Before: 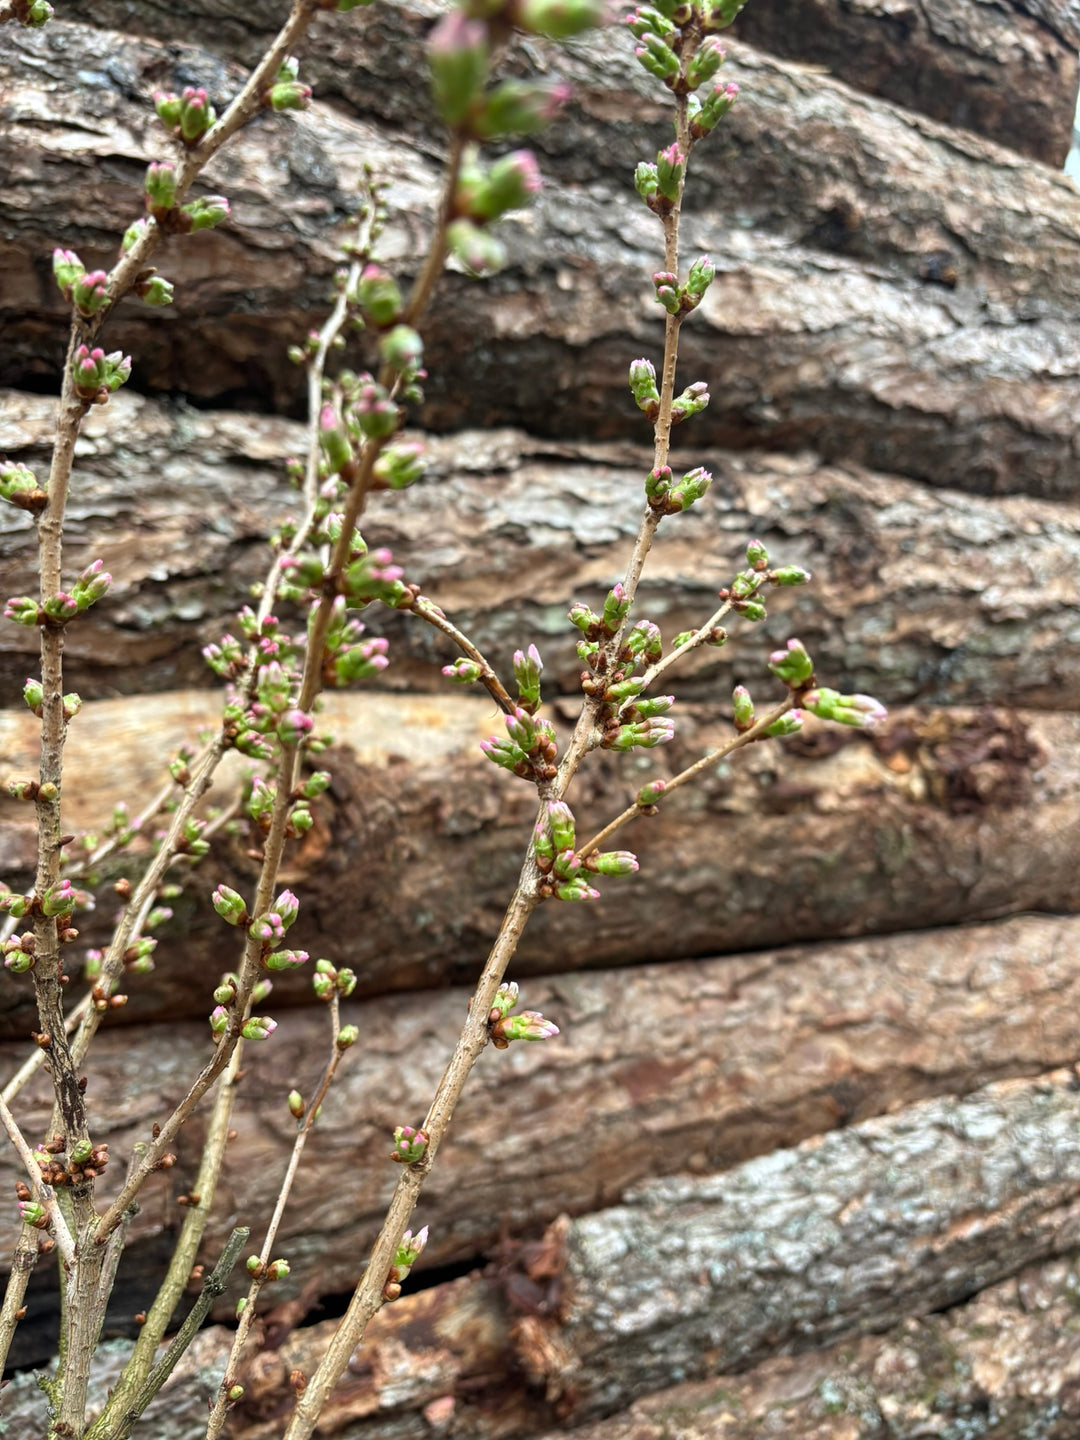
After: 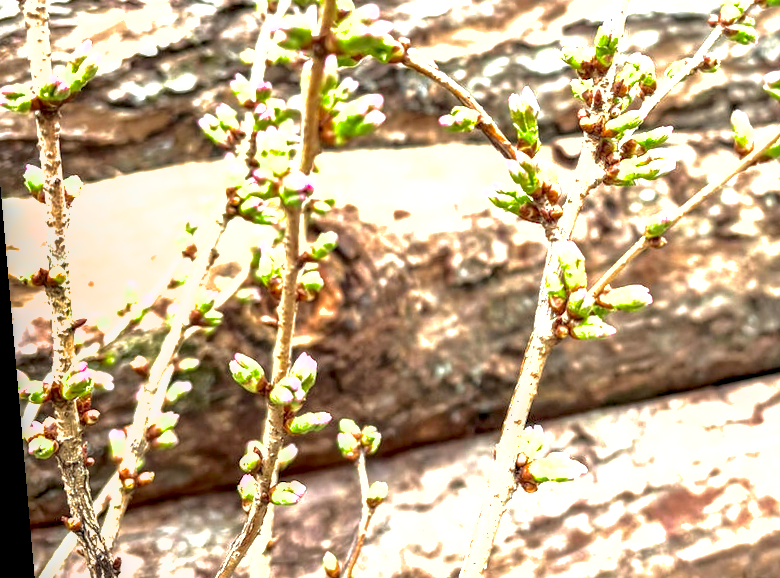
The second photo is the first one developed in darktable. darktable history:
shadows and highlights: on, module defaults
rotate and perspective: rotation -5°, crop left 0.05, crop right 0.952, crop top 0.11, crop bottom 0.89
local contrast: highlights 25%, detail 150%
exposure: black level correction 0.001, exposure 2 EV, compensate highlight preservation false
white balance: emerald 1
crop: top 36.498%, right 27.964%, bottom 14.995%
